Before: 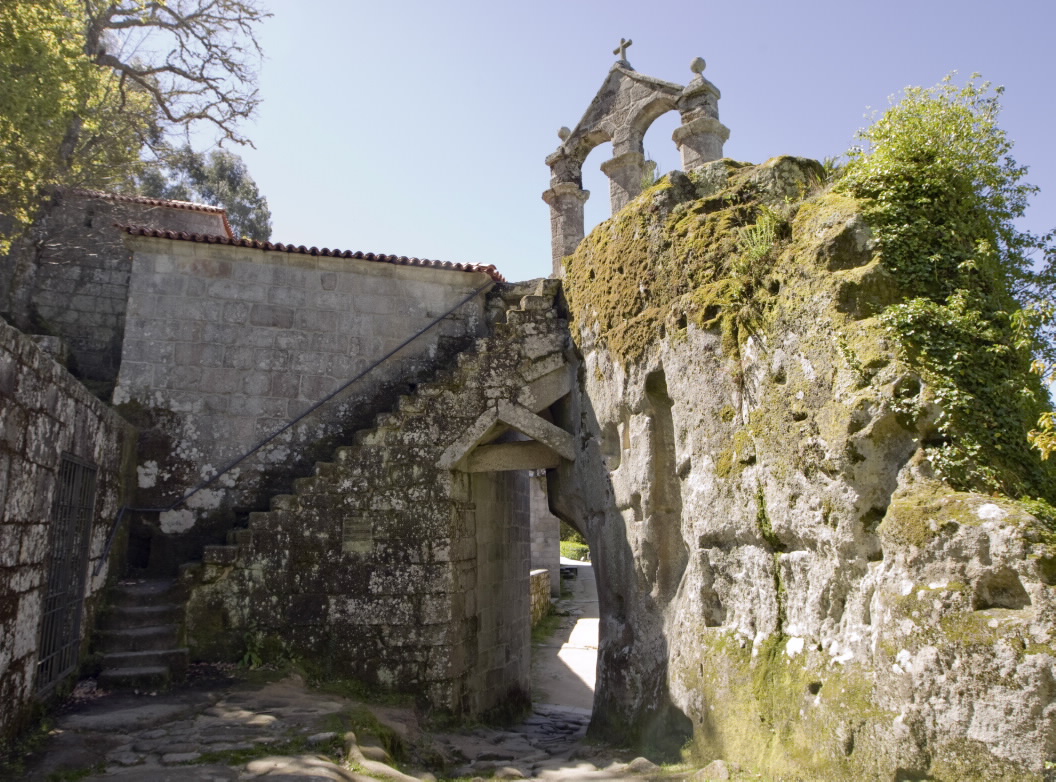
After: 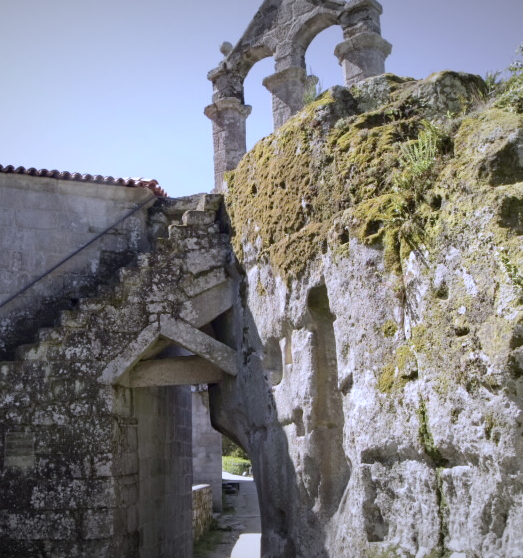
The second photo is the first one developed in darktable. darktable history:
crop: left 32.075%, top 10.976%, right 18.355%, bottom 17.596%
color calibration: illuminant custom, x 0.373, y 0.388, temperature 4269.97 K
vignetting: fall-off radius 100%, width/height ratio 1.337
